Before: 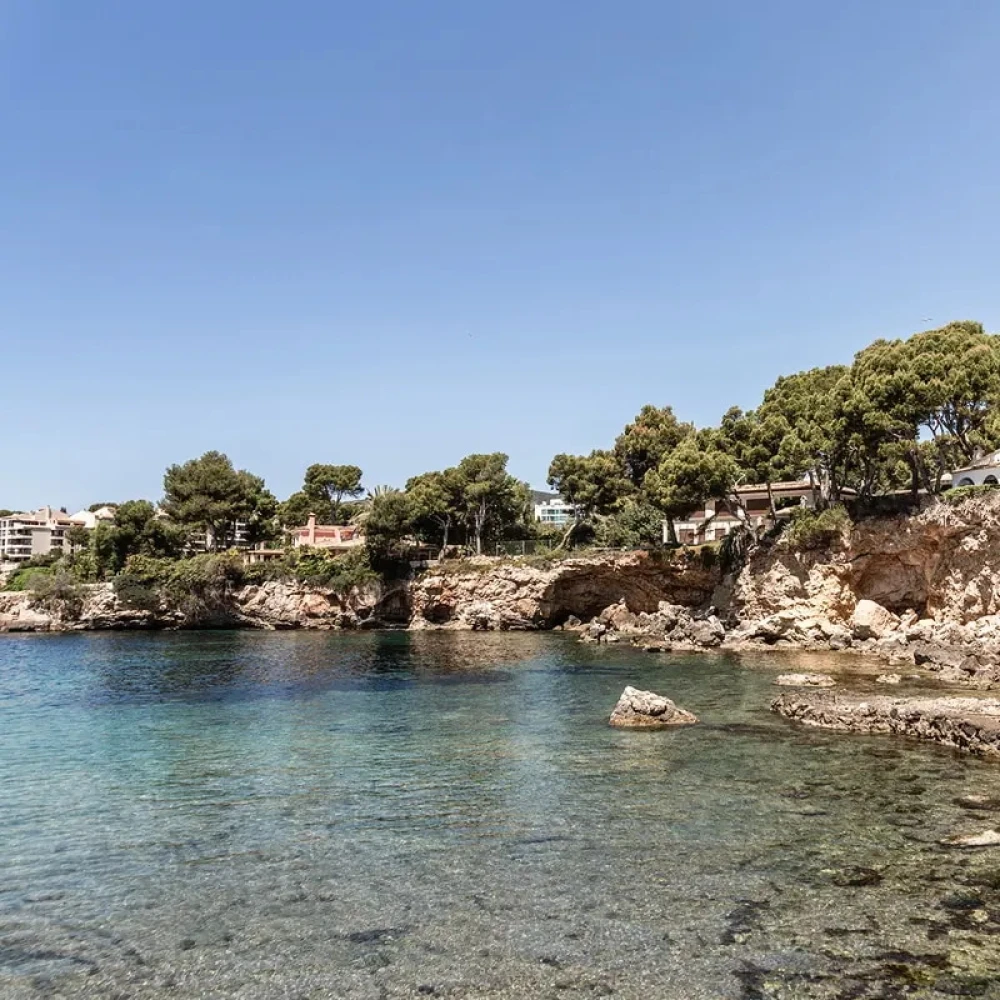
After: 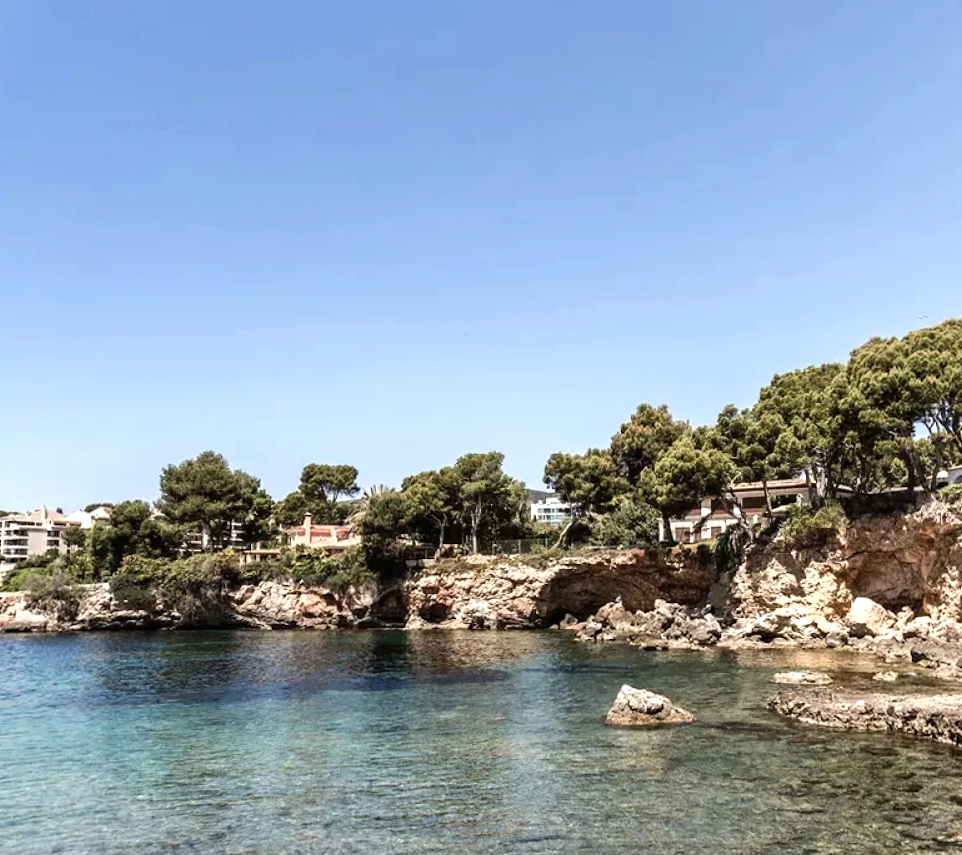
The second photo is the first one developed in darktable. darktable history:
crop and rotate: angle 0.2°, left 0.275%, right 3.127%, bottom 14.18%
tone equalizer: -8 EV -0.417 EV, -7 EV -0.389 EV, -6 EV -0.333 EV, -5 EV -0.222 EV, -3 EV 0.222 EV, -2 EV 0.333 EV, -1 EV 0.389 EV, +0 EV 0.417 EV, edges refinement/feathering 500, mask exposure compensation -1.57 EV, preserve details no
